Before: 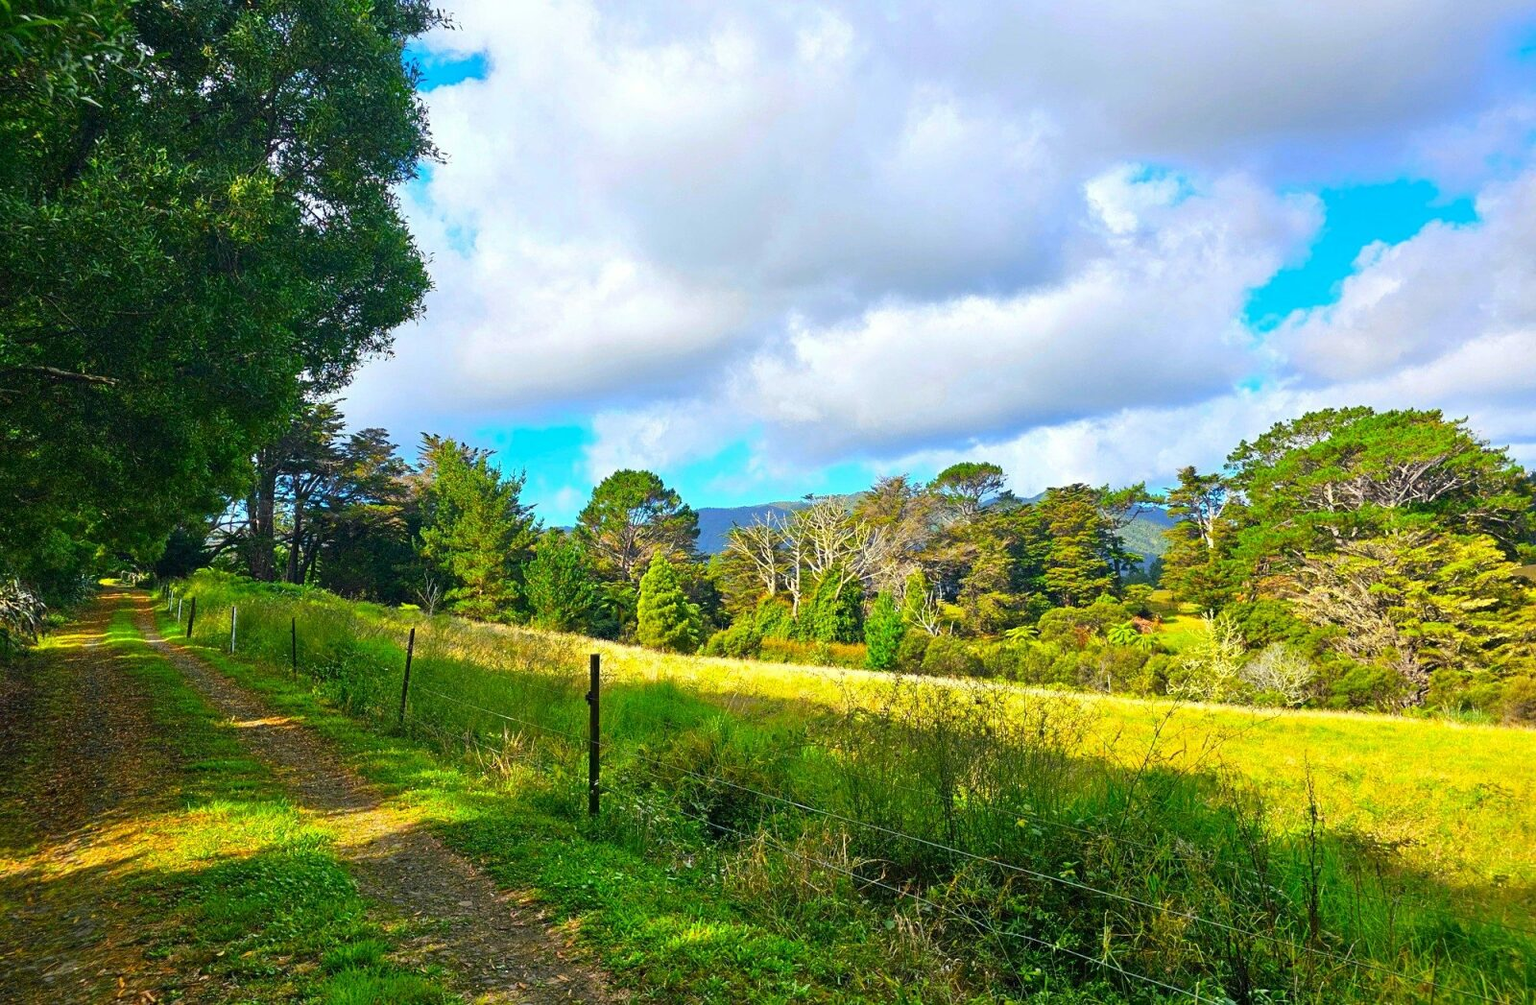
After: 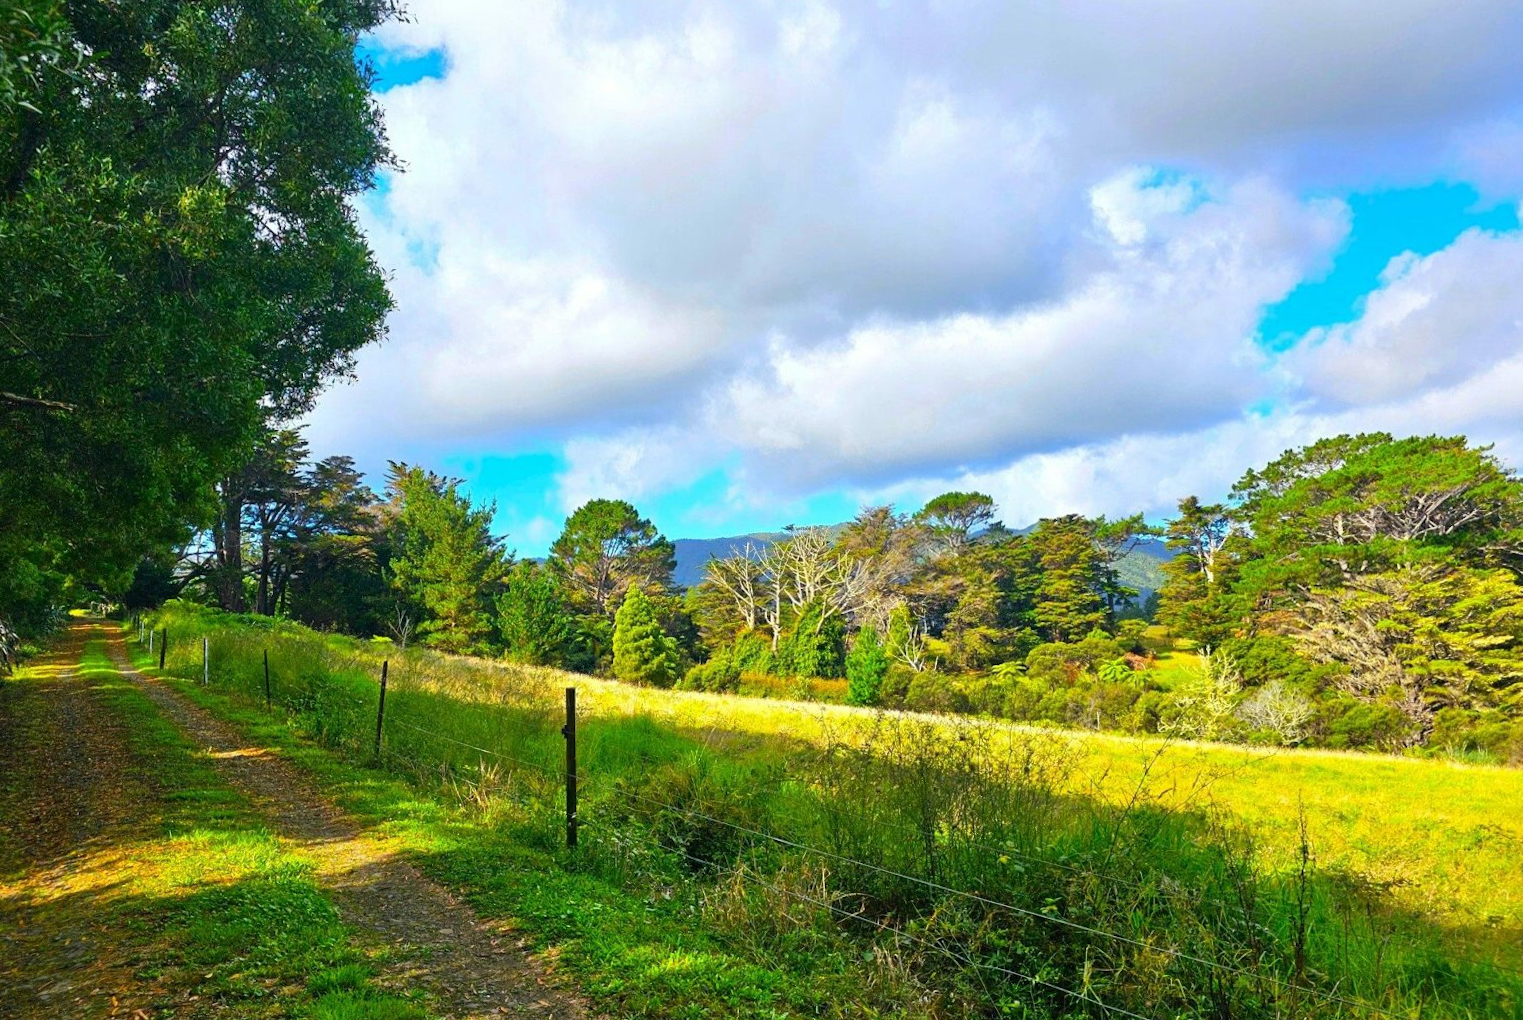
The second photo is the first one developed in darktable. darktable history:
exposure: compensate highlight preservation false
rotate and perspective: rotation 0.074°, lens shift (vertical) 0.096, lens shift (horizontal) -0.041, crop left 0.043, crop right 0.952, crop top 0.024, crop bottom 0.979
